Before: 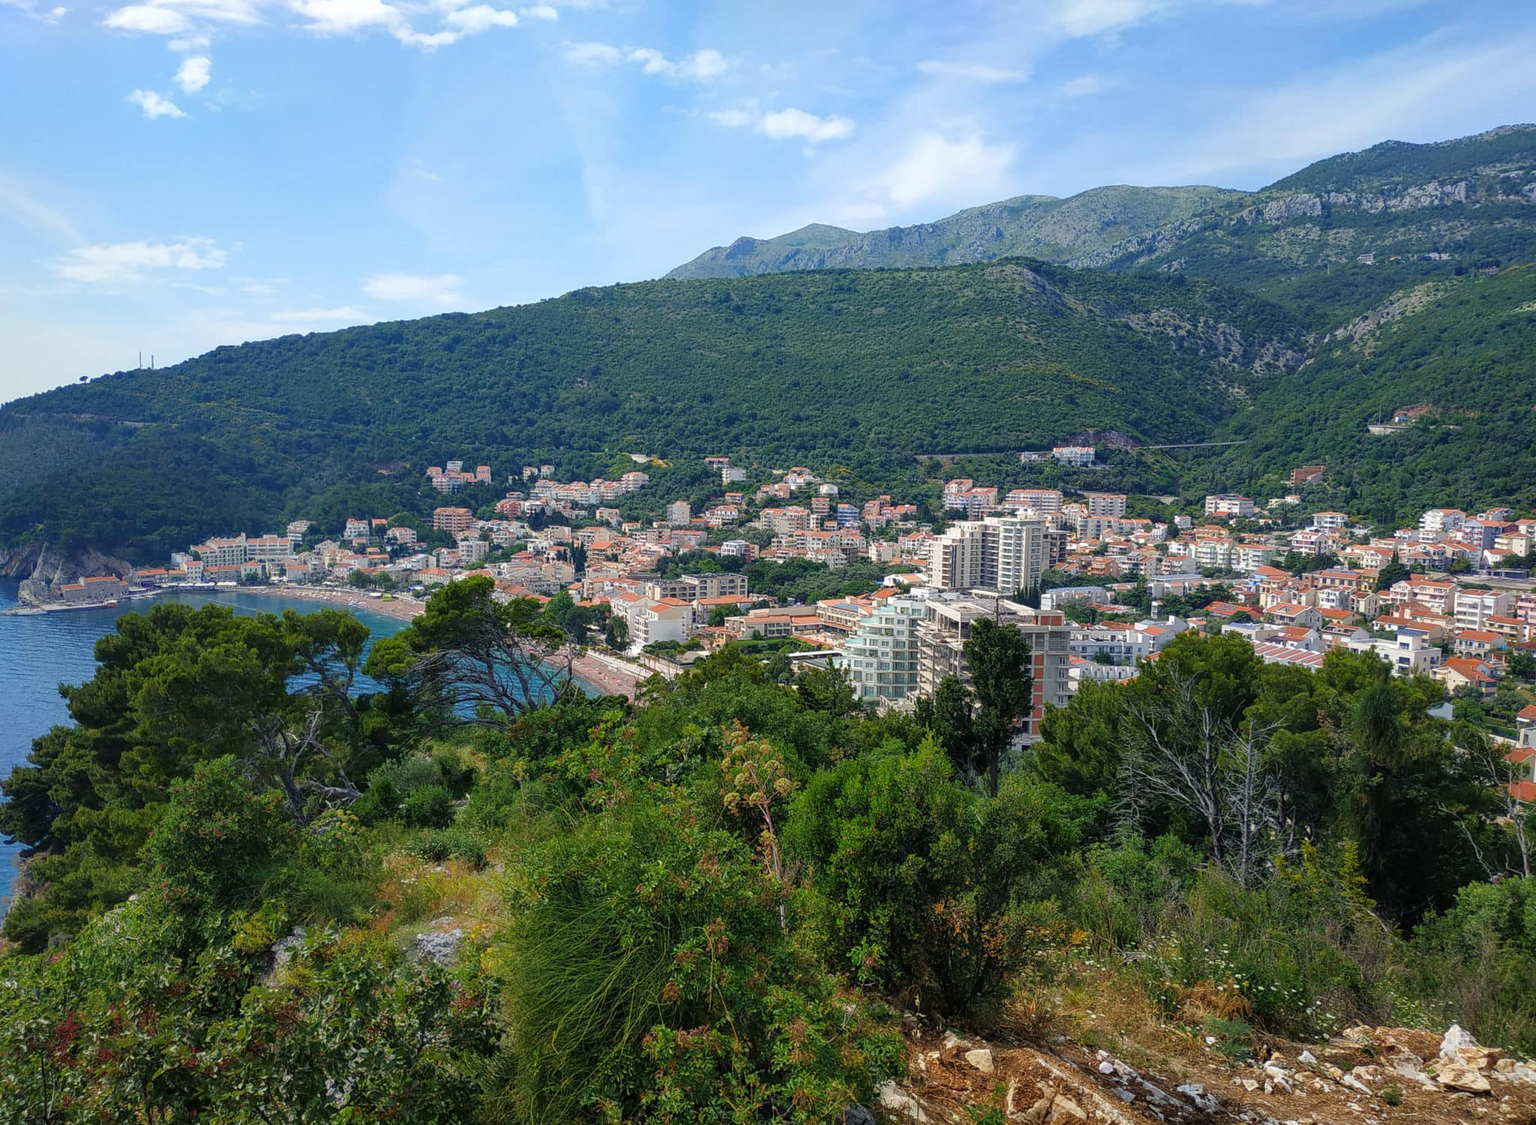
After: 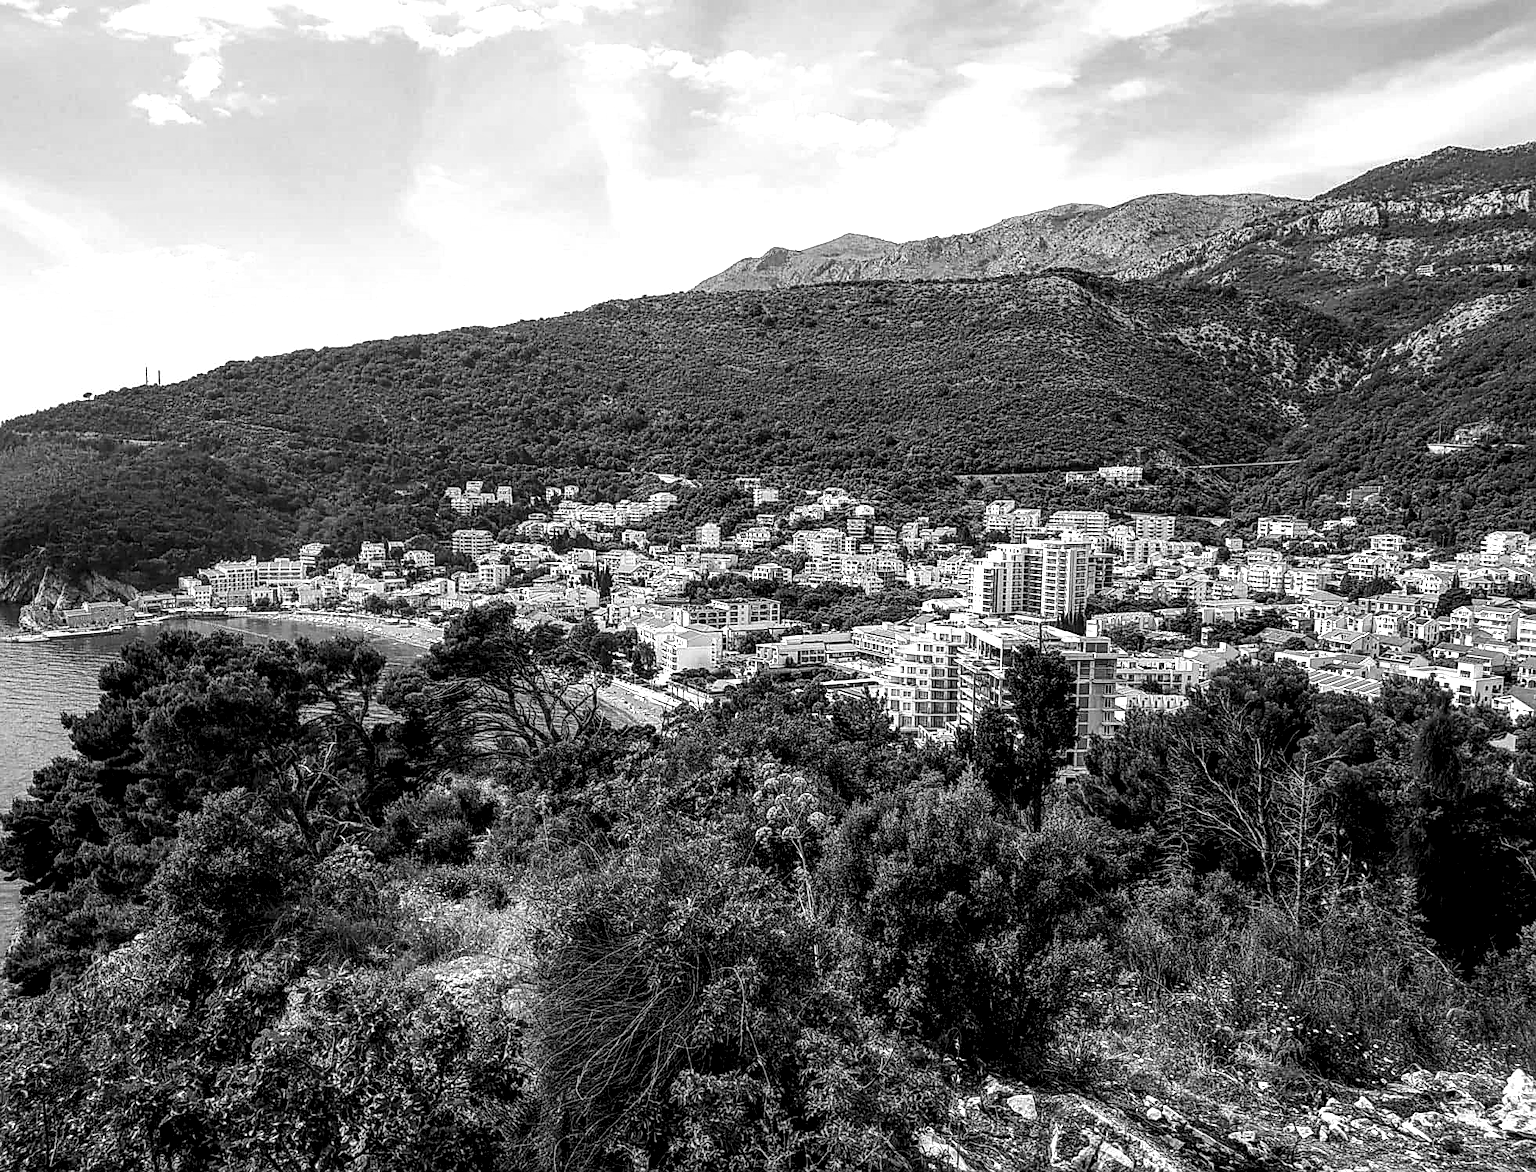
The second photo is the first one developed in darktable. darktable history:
monochrome: on, module defaults
tone equalizer: -8 EV -0.75 EV, -7 EV -0.7 EV, -6 EV -0.6 EV, -5 EV -0.4 EV, -3 EV 0.4 EV, -2 EV 0.6 EV, -1 EV 0.7 EV, +0 EV 0.75 EV, edges refinement/feathering 500, mask exposure compensation -1.57 EV, preserve details no
local contrast: highlights 12%, shadows 38%, detail 183%, midtone range 0.471
crop: right 4.126%, bottom 0.031%
exposure: black level correction 0.005, exposure 0.001 EV, compensate highlight preservation false
sharpen: on, module defaults
